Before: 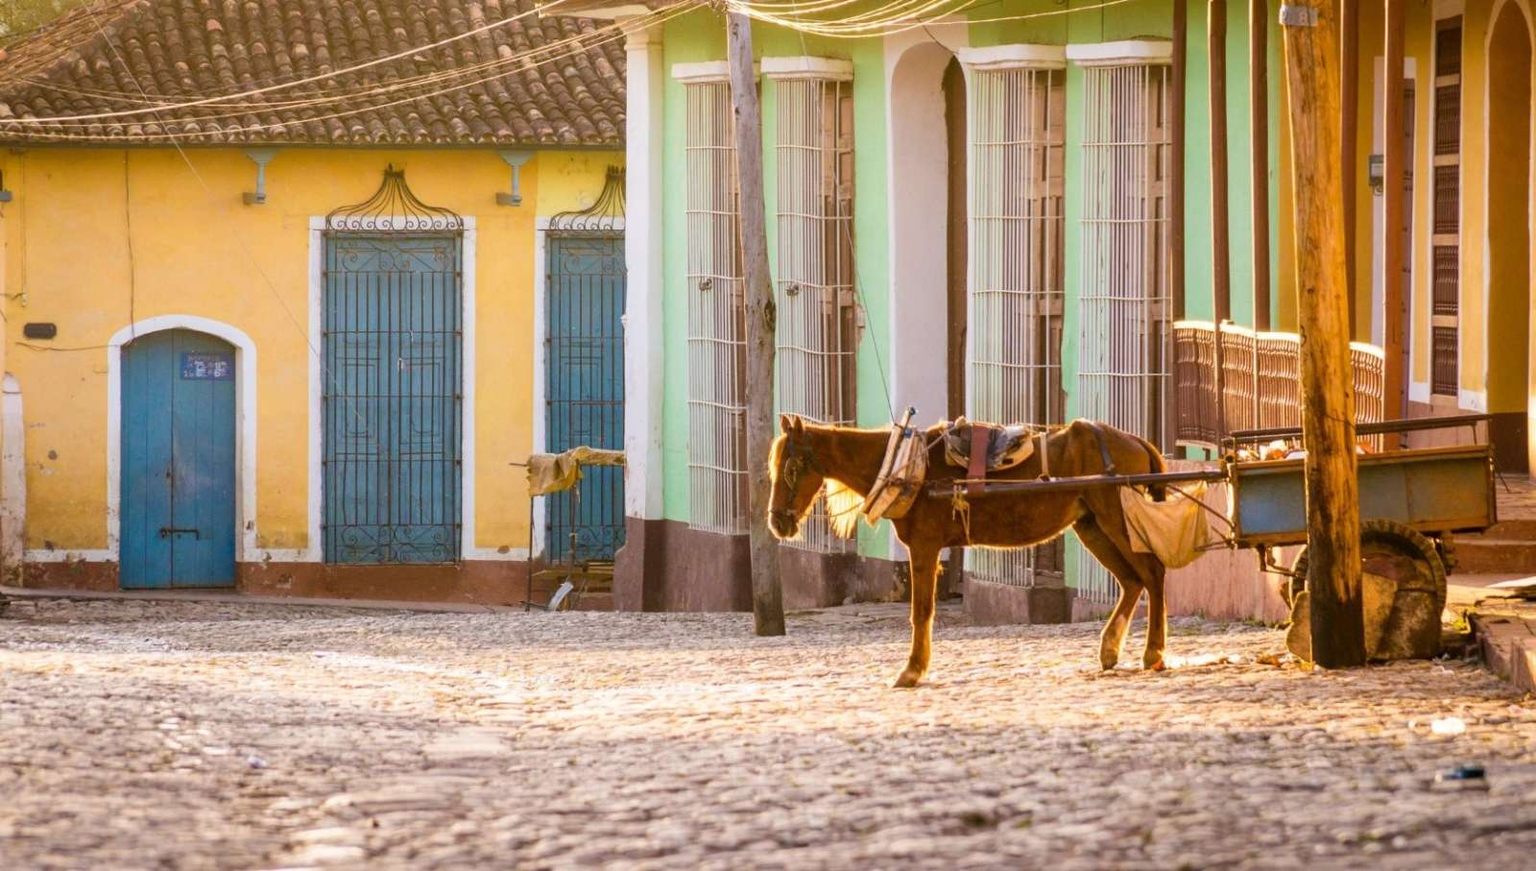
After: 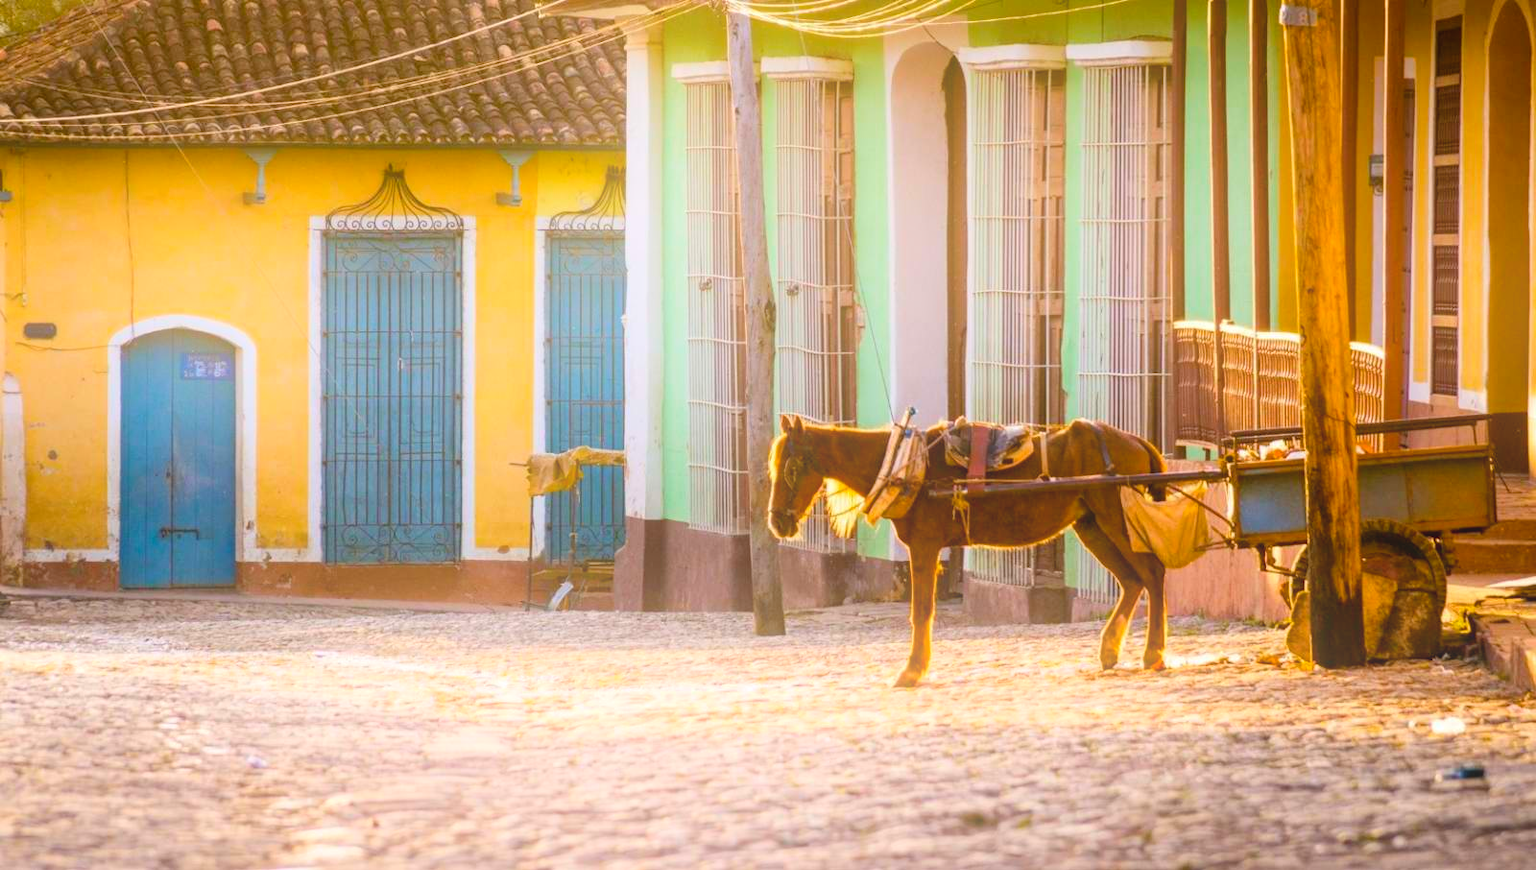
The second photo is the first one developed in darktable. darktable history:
bloom: on, module defaults
color balance rgb: perceptual saturation grading › global saturation 20%, global vibrance 20%
